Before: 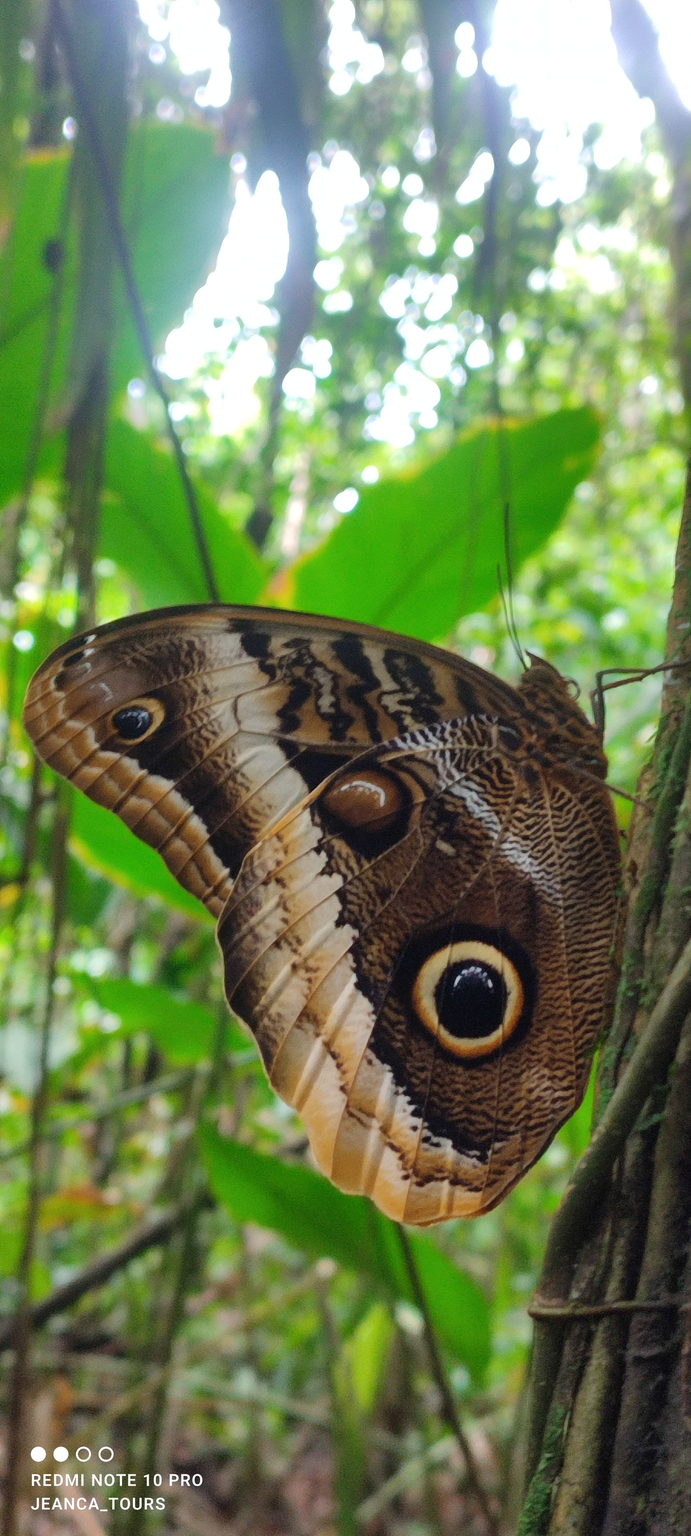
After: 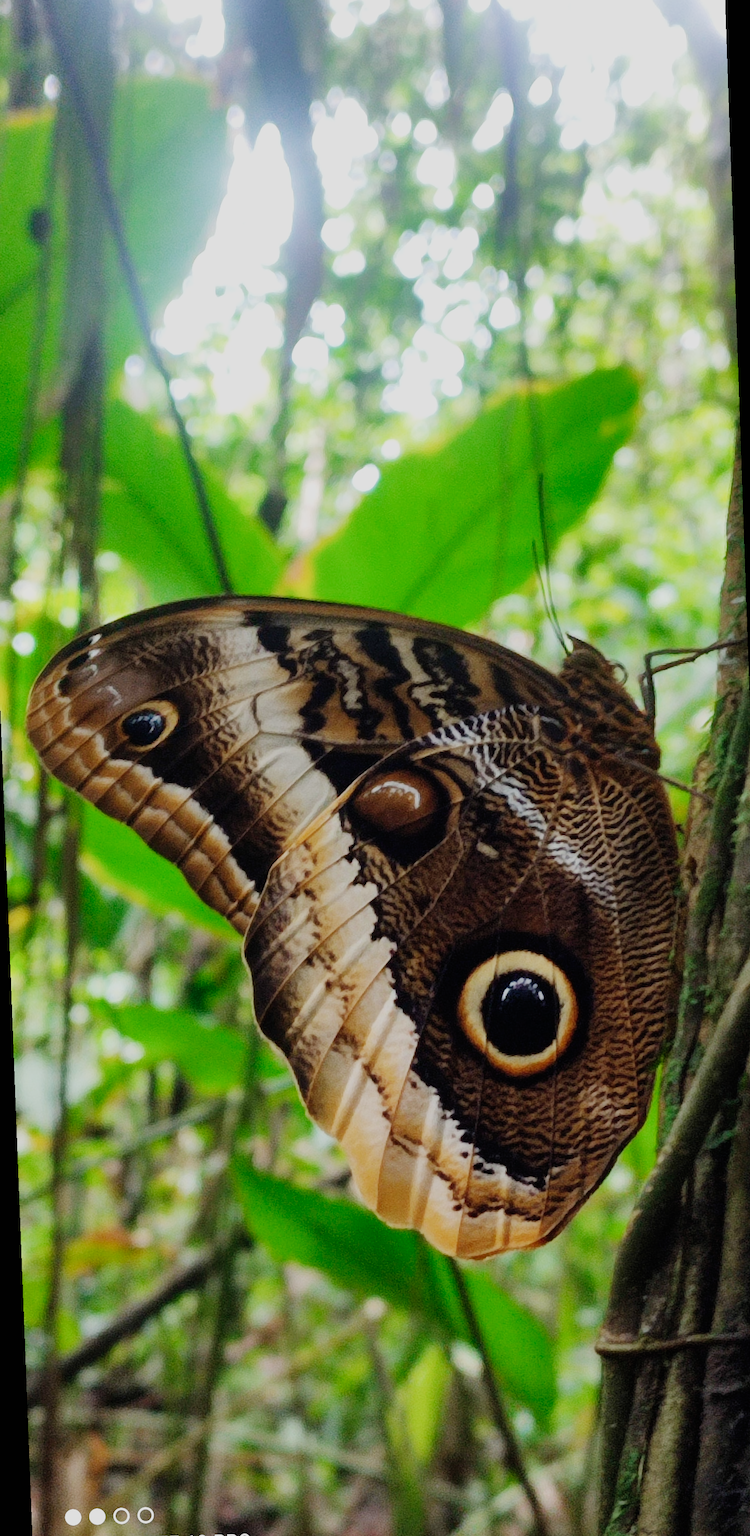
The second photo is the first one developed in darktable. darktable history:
rotate and perspective: rotation -2.12°, lens shift (vertical) 0.009, lens shift (horizontal) -0.008, automatic cropping original format, crop left 0.036, crop right 0.964, crop top 0.05, crop bottom 0.959
exposure: exposure 0.207 EV, compensate highlight preservation false
sigmoid: skew -0.2, preserve hue 0%, red attenuation 0.1, red rotation 0.035, green attenuation 0.1, green rotation -0.017, blue attenuation 0.15, blue rotation -0.052, base primaries Rec2020
